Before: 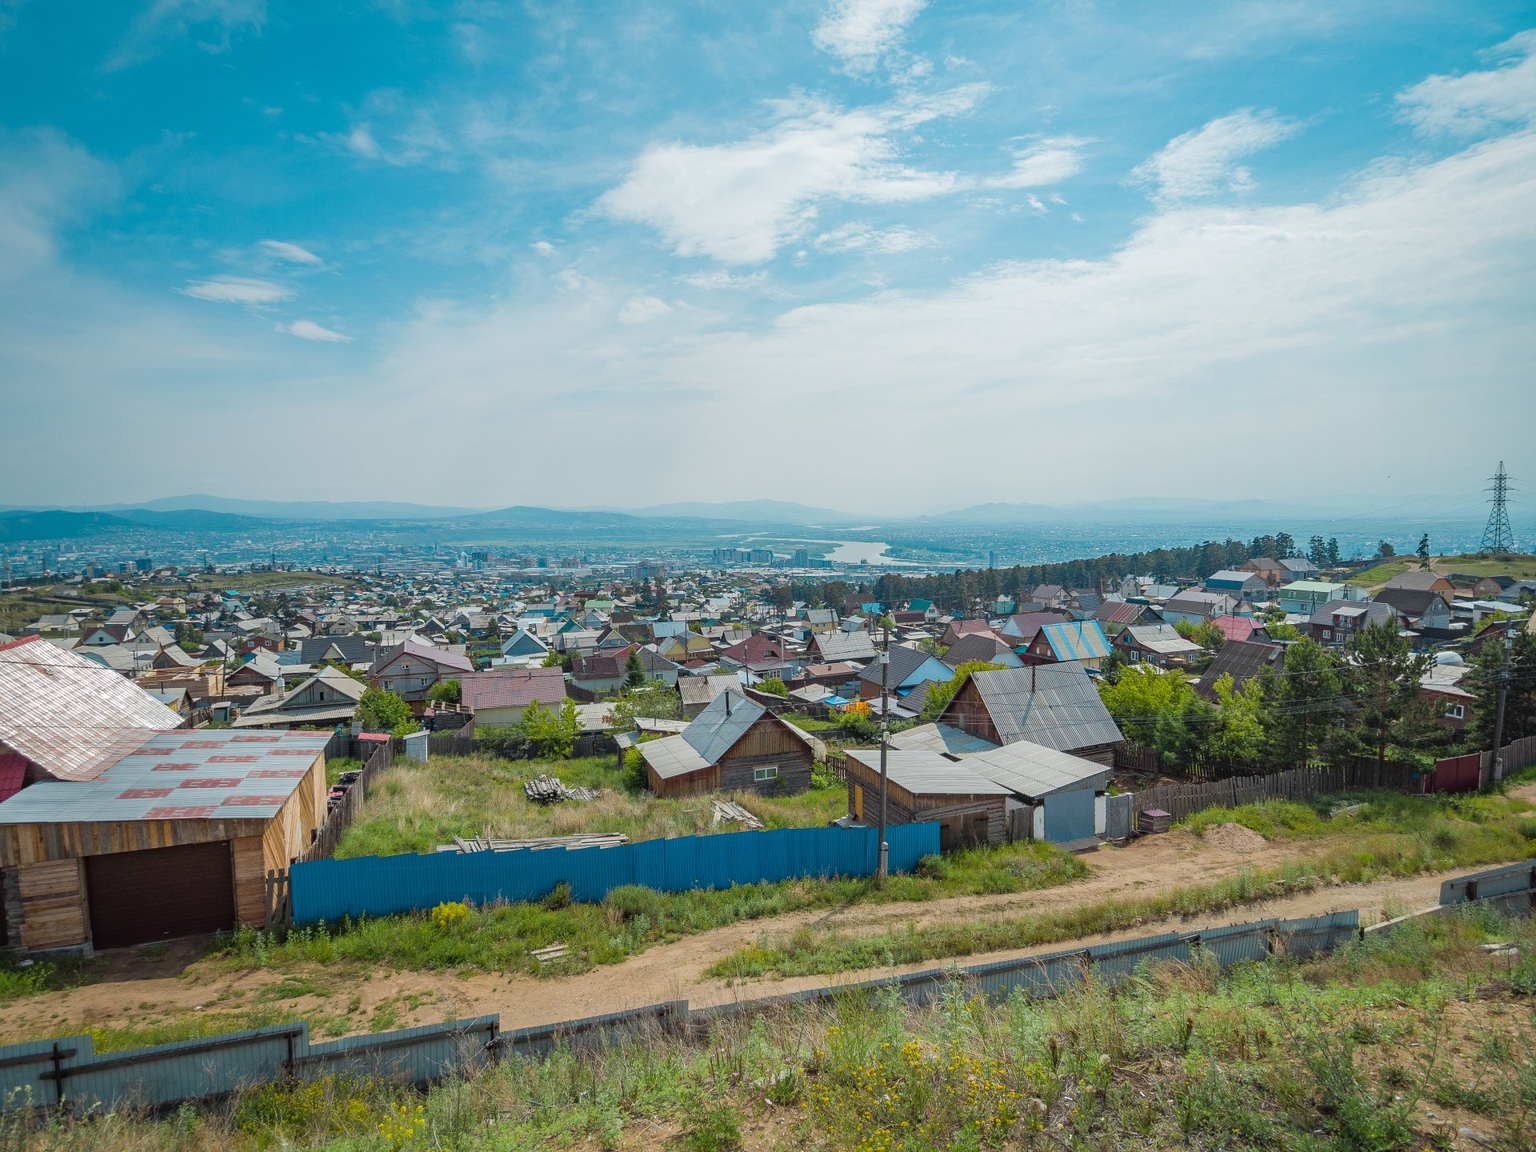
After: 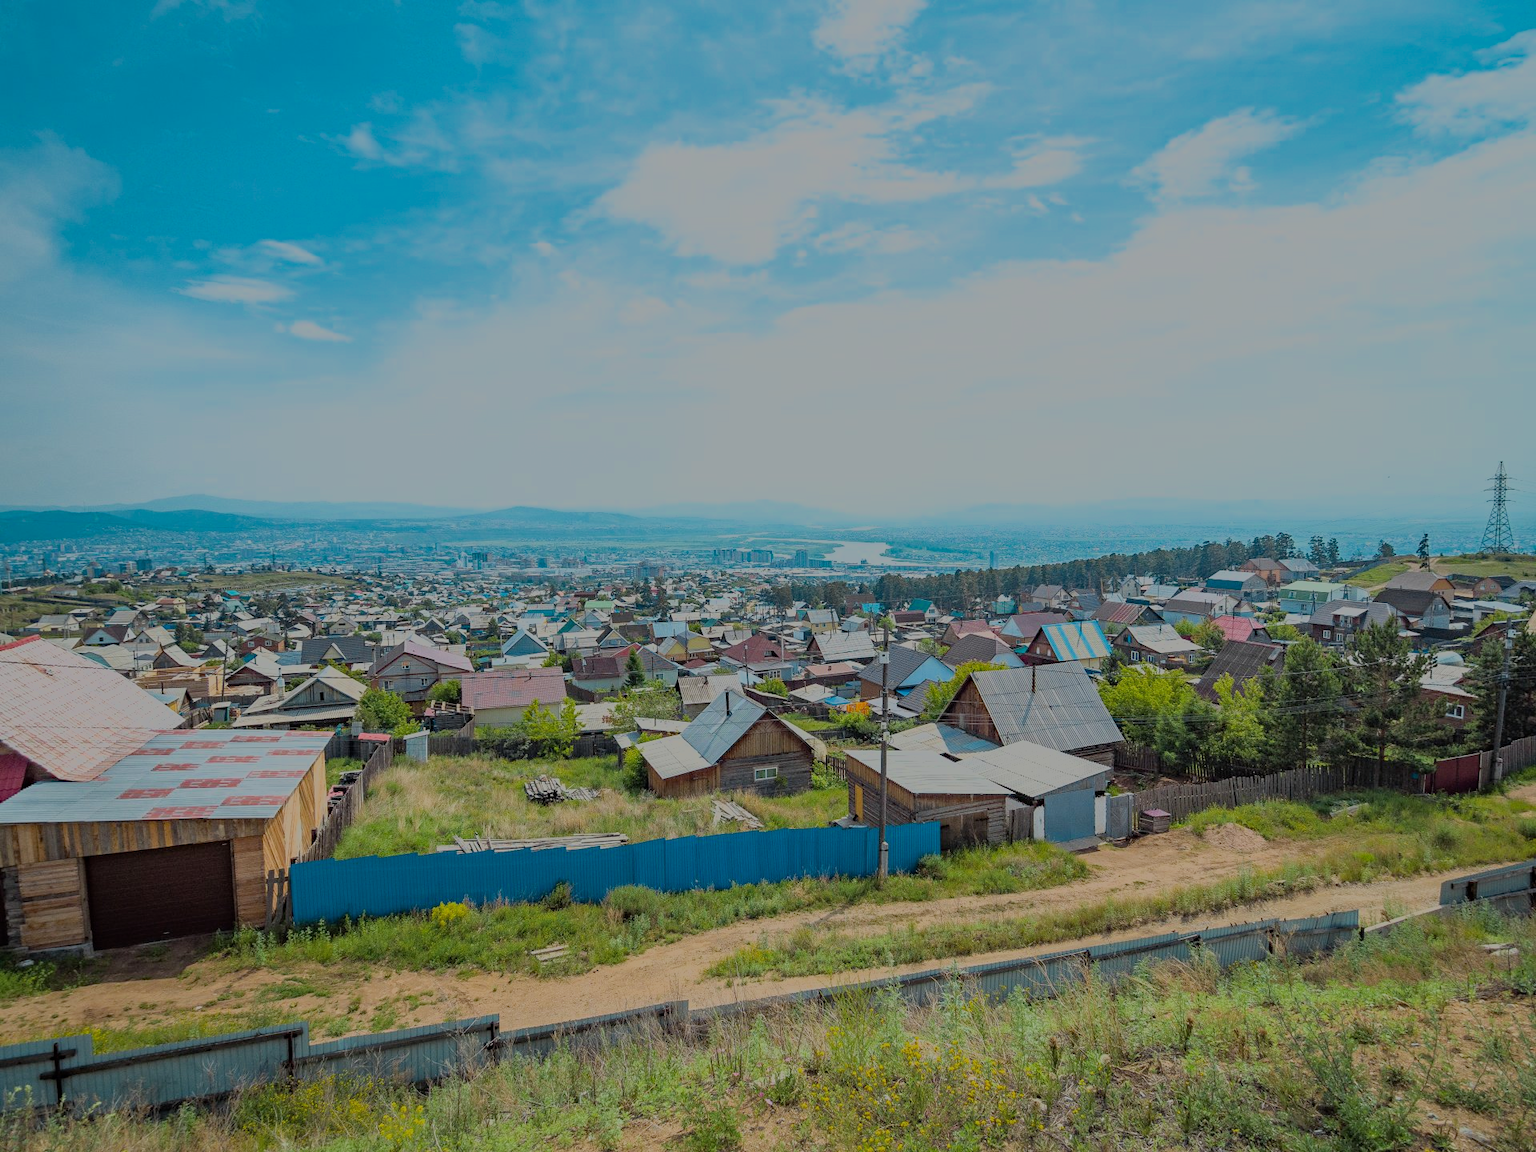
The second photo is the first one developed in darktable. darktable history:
haze removal: compatibility mode true, adaptive false
filmic rgb: black relative exposure -13 EV, white relative exposure 4.04 EV, target white luminance 85.028%, hardness 6.29, latitude 42.38%, contrast 0.864, shadows ↔ highlights balance 8.37%, color science v6 (2022)
